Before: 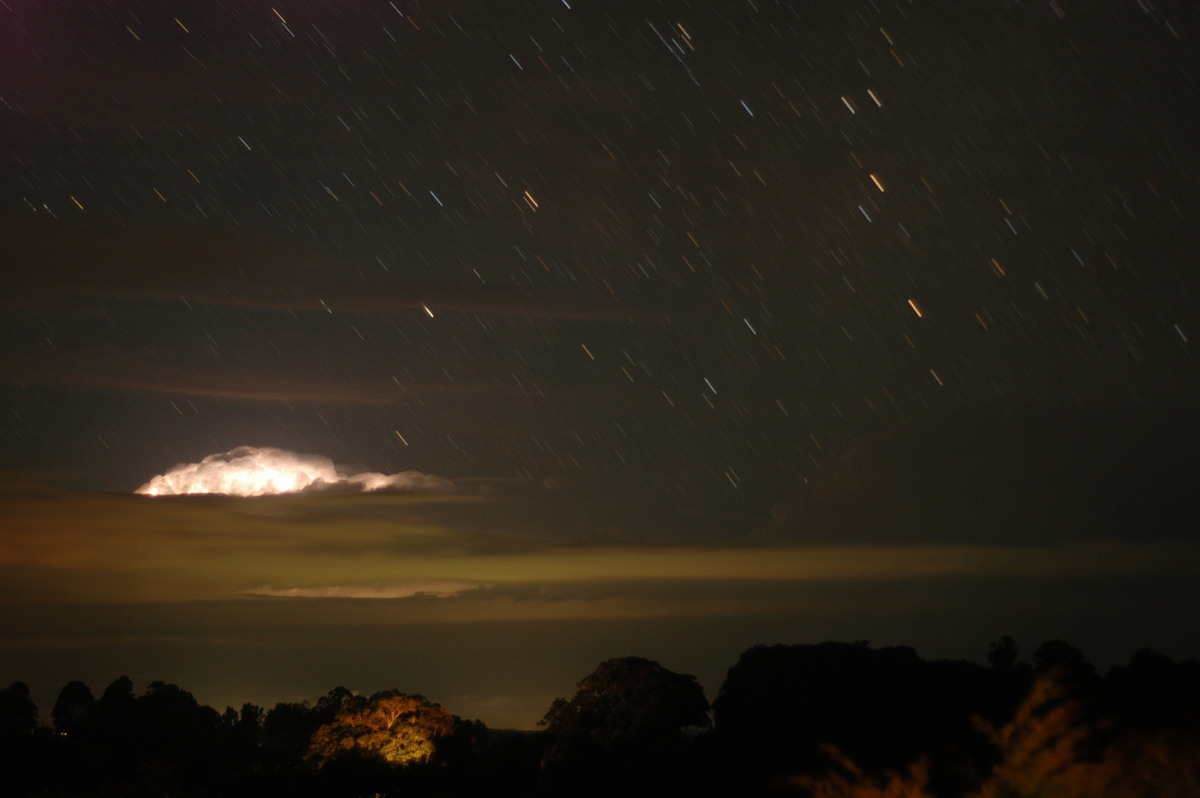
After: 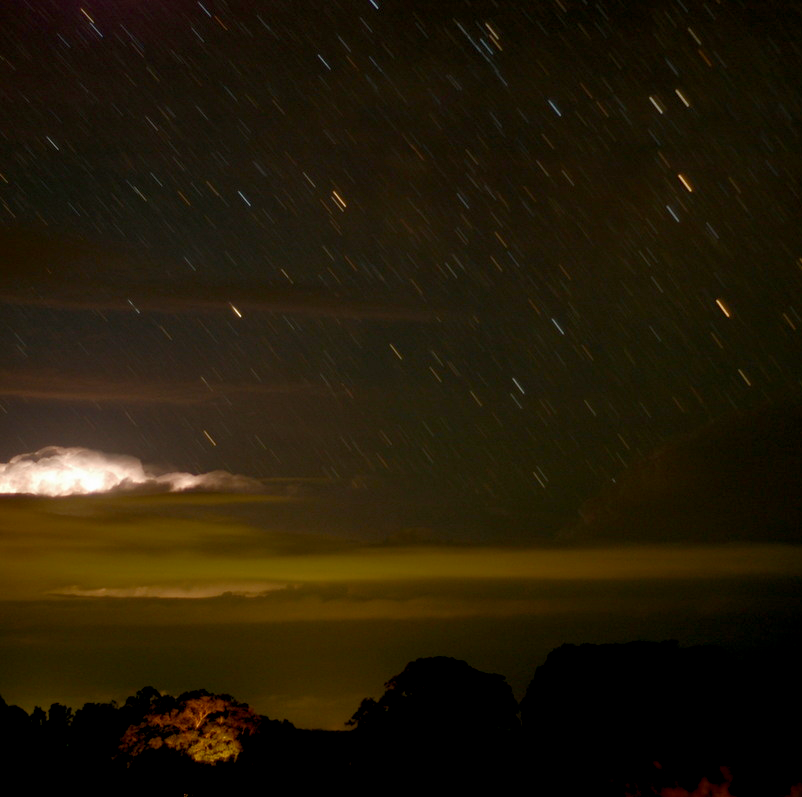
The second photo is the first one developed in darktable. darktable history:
color balance rgb: global offset › luminance -0.847%, linear chroma grading › global chroma 14.431%, perceptual saturation grading › global saturation 0.756%, perceptual saturation grading › highlights -31.042%, perceptual saturation grading › mid-tones 5.073%, perceptual saturation grading › shadows 17.791%
crop and rotate: left 16.058%, right 17.055%
